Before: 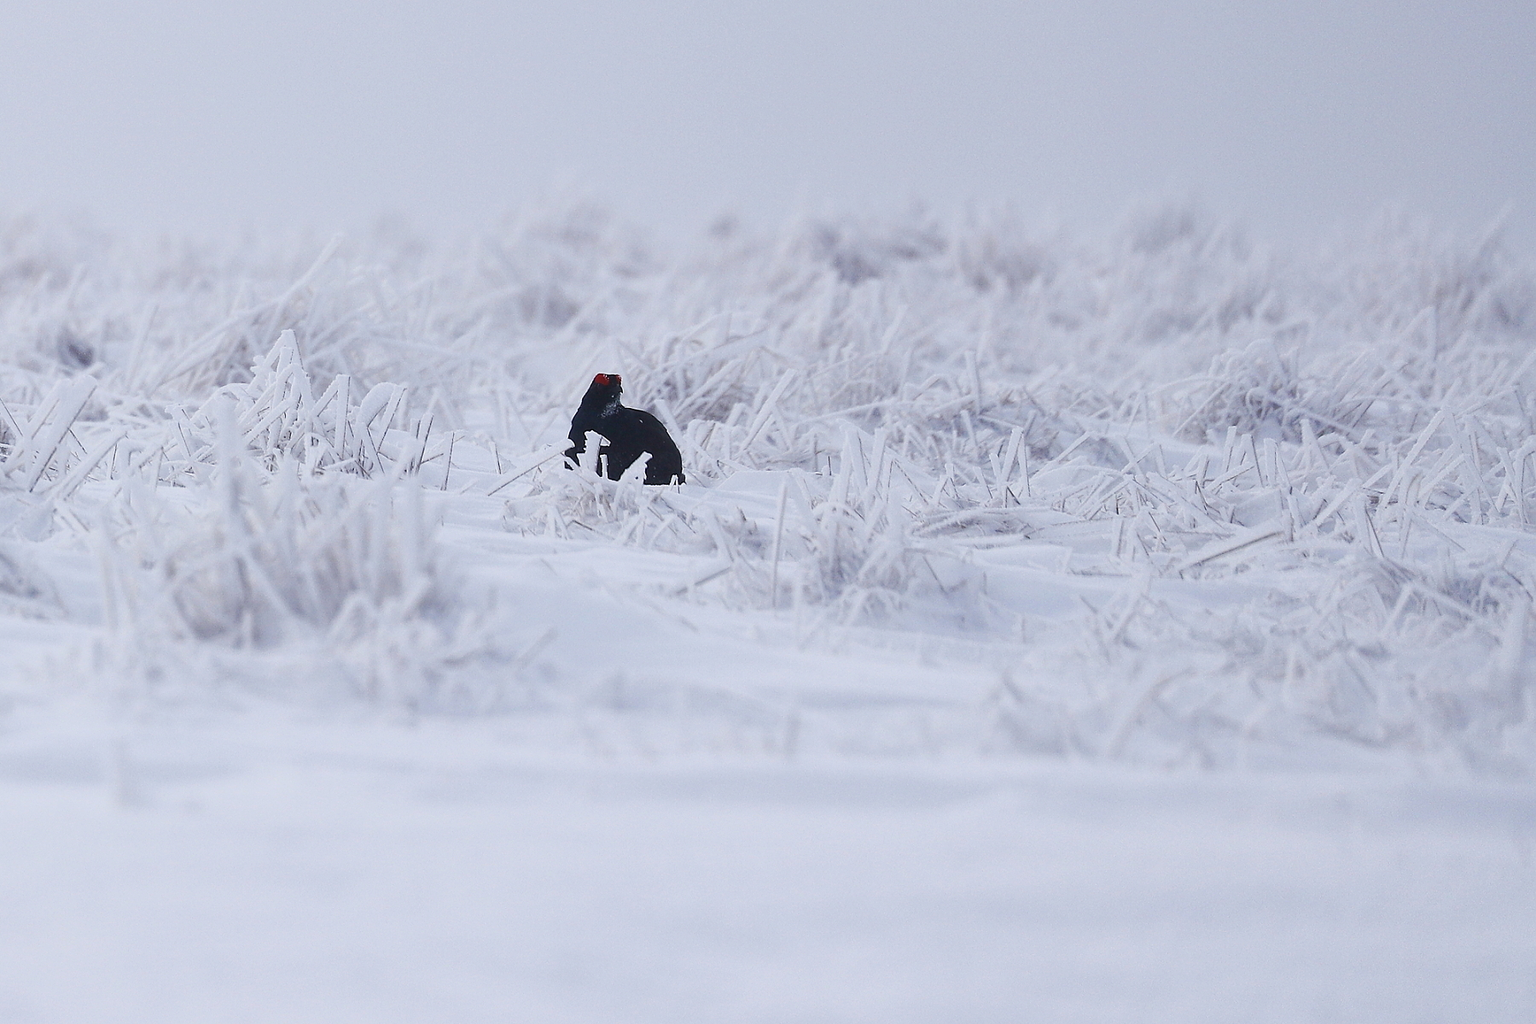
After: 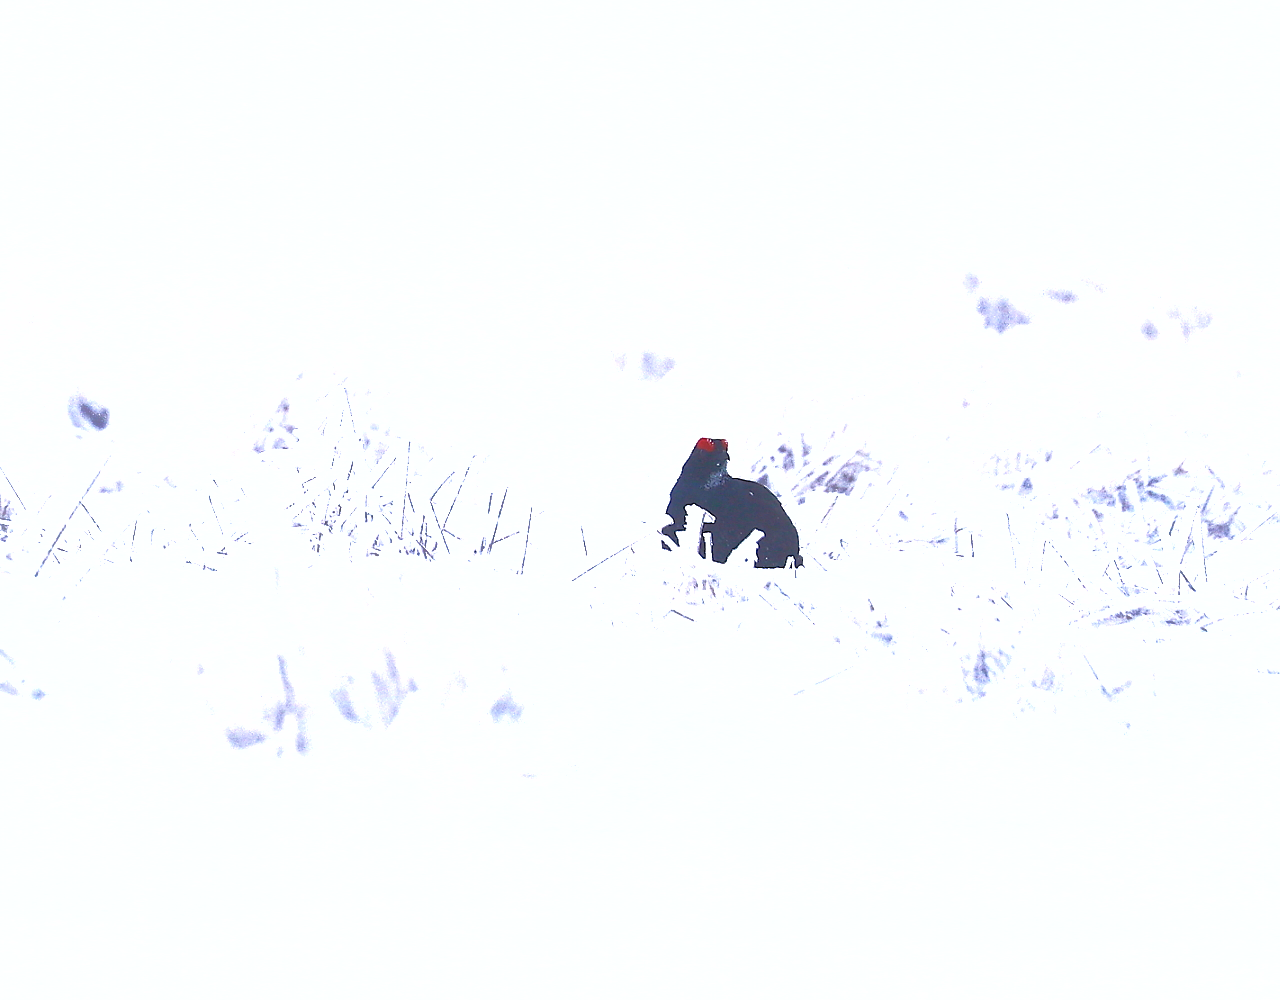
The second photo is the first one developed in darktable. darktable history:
crop: right 28.885%, bottom 16.626%
fill light: on, module defaults
shadows and highlights: on, module defaults
velvia: on, module defaults
rgb curve: curves: ch0 [(0, 0) (0.053, 0.068) (0.122, 0.128) (1, 1)]
exposure: black level correction 0, exposure 1.2 EV, compensate exposure bias true, compensate highlight preservation false
tone curve: curves: ch0 [(0, 0) (0.003, 0.003) (0.011, 0.011) (0.025, 0.024) (0.044, 0.044) (0.069, 0.068) (0.1, 0.098) (0.136, 0.133) (0.177, 0.174) (0.224, 0.22) (0.277, 0.272) (0.335, 0.329) (0.399, 0.392) (0.468, 0.46) (0.543, 0.546) (0.623, 0.626) (0.709, 0.711) (0.801, 0.802) (0.898, 0.898) (1, 1)], preserve colors none
levels: levels [0, 0.476, 0.951]
